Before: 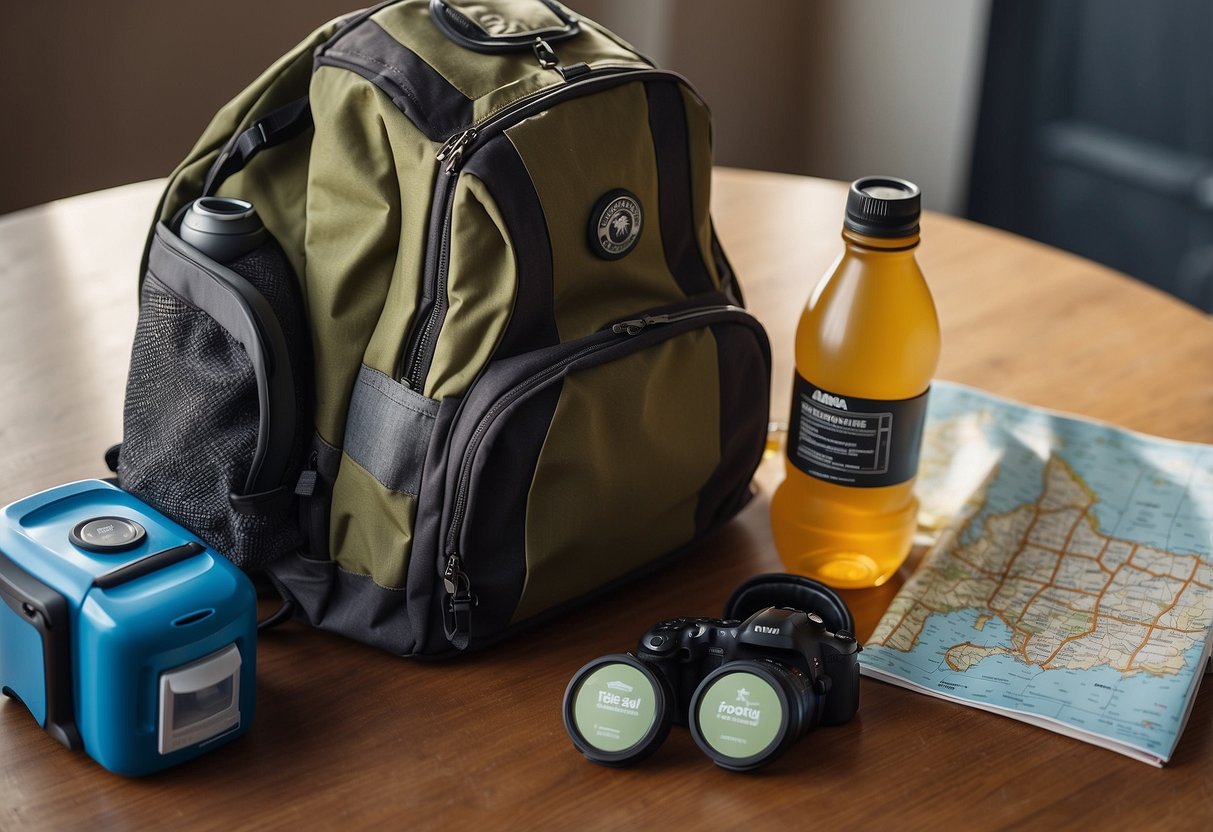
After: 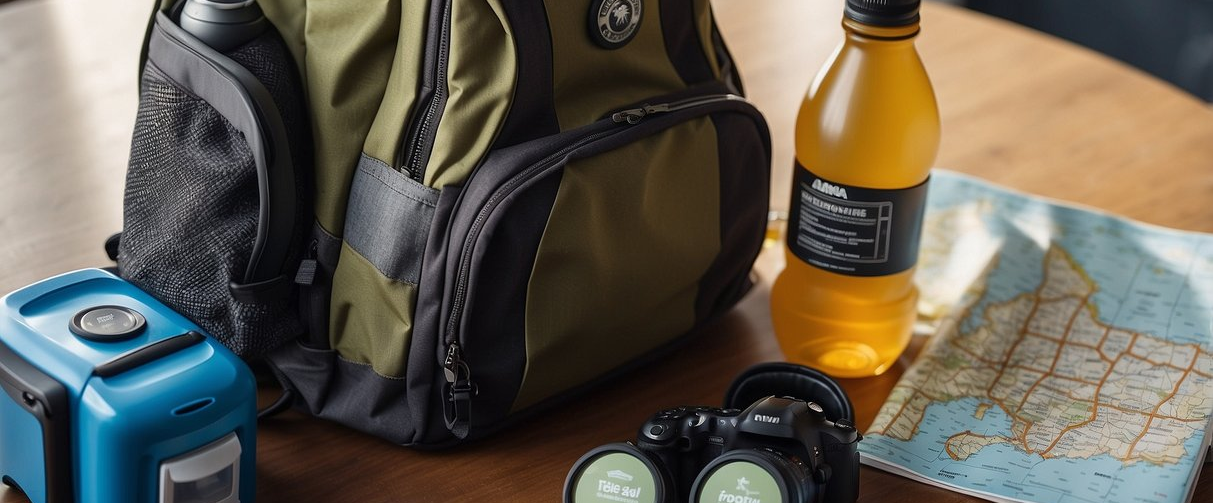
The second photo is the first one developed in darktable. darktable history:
crop and rotate: top 25.372%, bottom 14.055%
